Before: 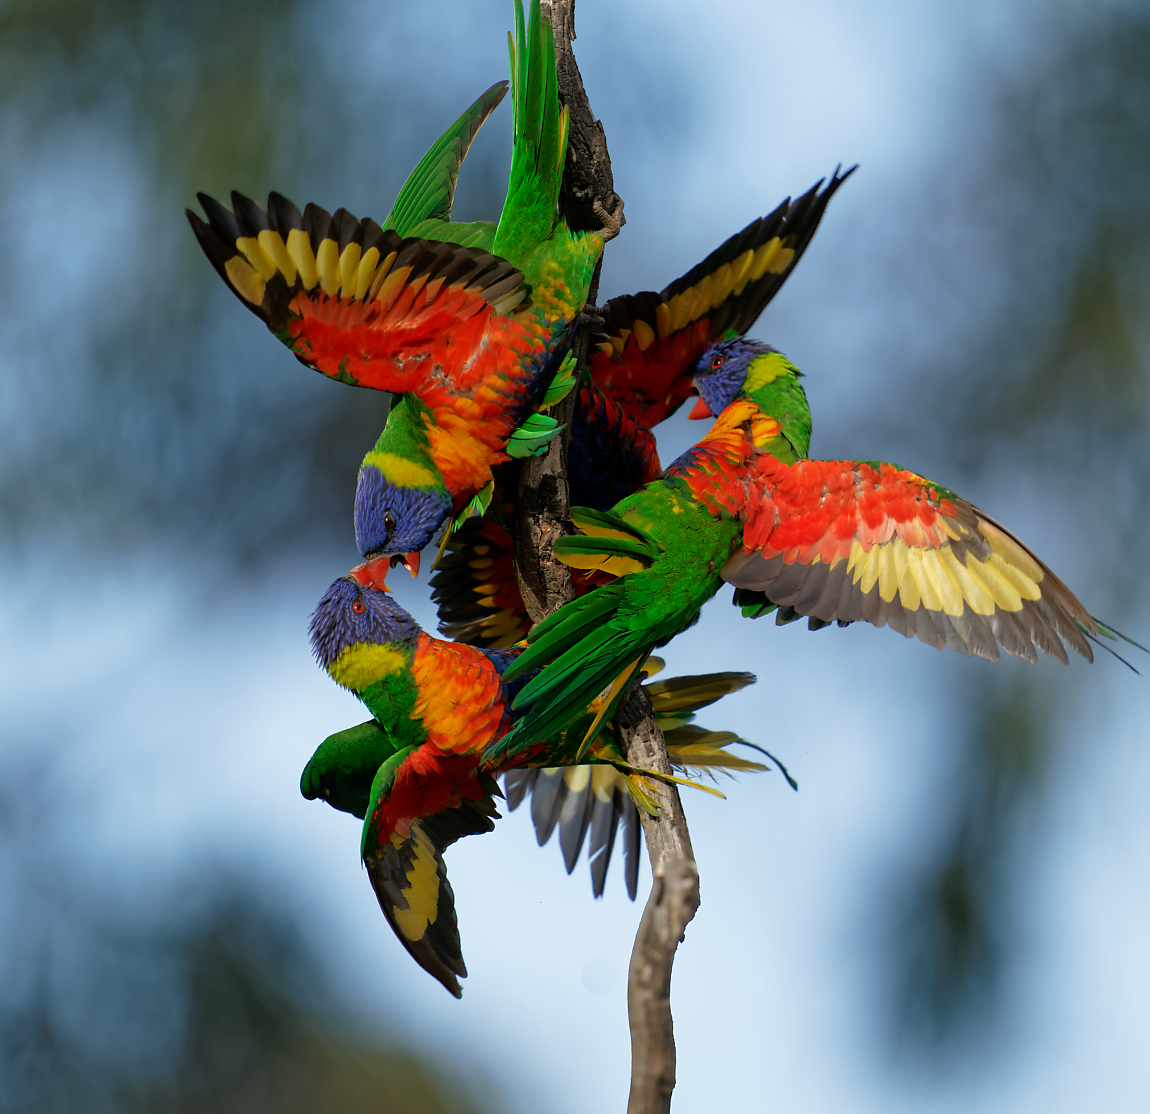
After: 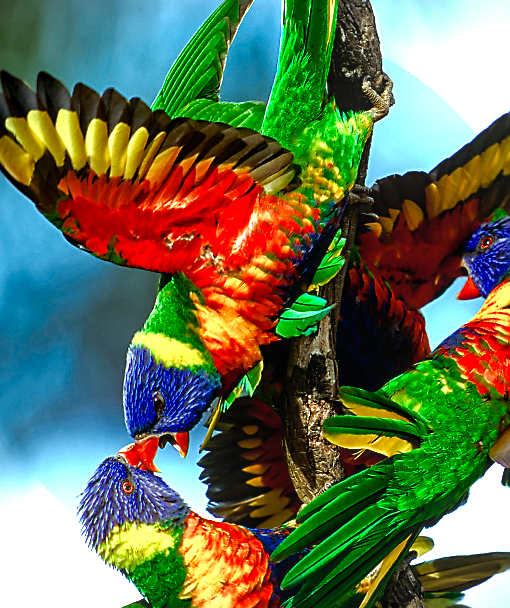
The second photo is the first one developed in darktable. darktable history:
crop: left 20.106%, top 10.782%, right 35.511%, bottom 34.621%
color balance rgb: highlights gain › chroma 4%, highlights gain › hue 201.3°, perceptual saturation grading › global saturation -0.094%, perceptual saturation grading › highlights -17.18%, perceptual saturation grading › mid-tones 33.449%, perceptual saturation grading › shadows 50.311%, perceptual brilliance grading › global brilliance 24.595%, global vibrance 6.629%, contrast 12.431%, saturation formula JzAzBz (2021)
vignetting: fall-off start 91.6%, brightness -0.707, saturation -0.479, unbound false
tone curve: curves: ch0 [(0, 0) (0.915, 0.89) (1, 1)], color space Lab, independent channels, preserve colors none
local contrast: on, module defaults
sharpen: amount 0.559
exposure: exposure 1 EV, compensate exposure bias true, compensate highlight preservation false
